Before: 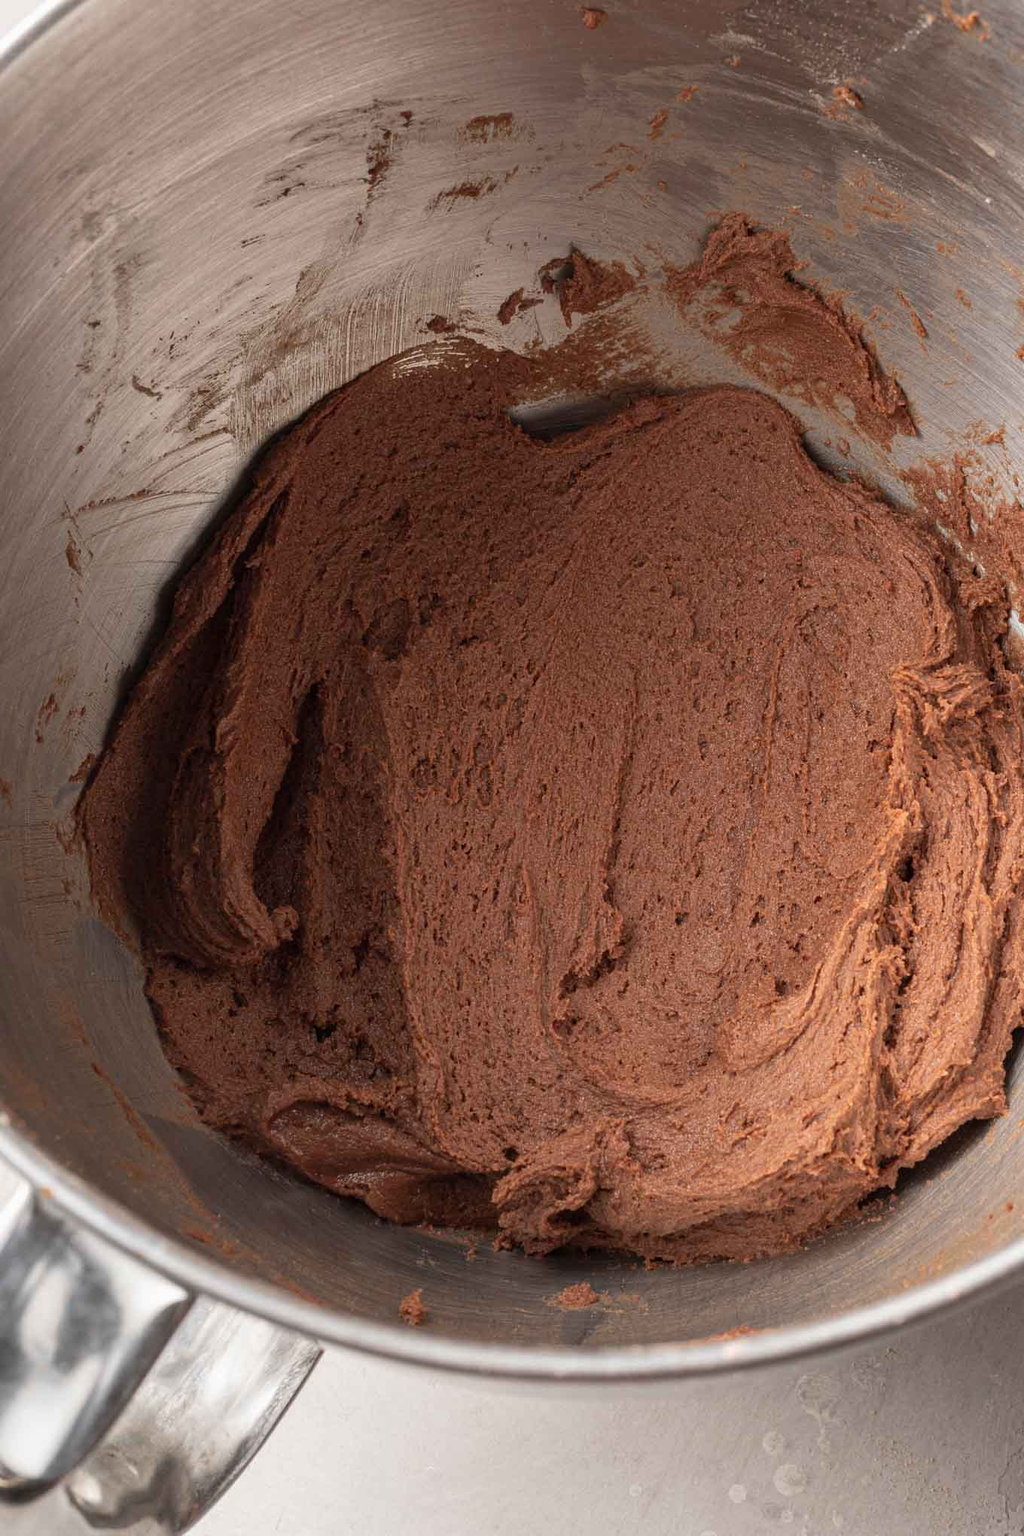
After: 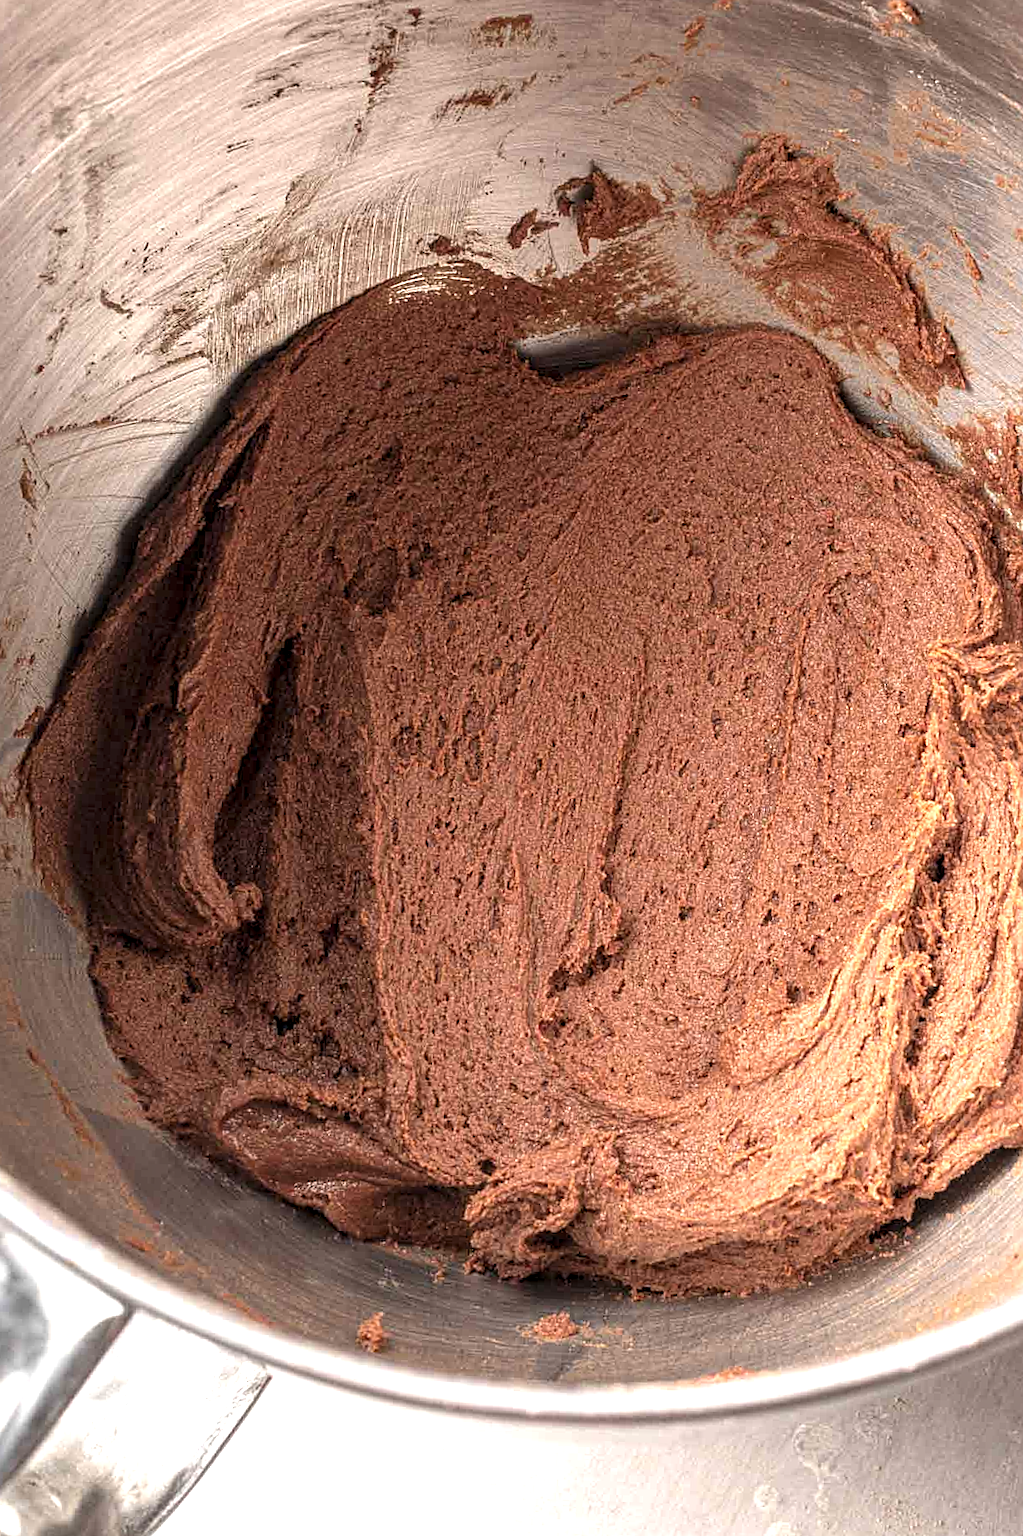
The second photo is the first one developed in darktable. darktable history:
local contrast: on, module defaults
sharpen: on, module defaults
crop and rotate: angle -2.15°, left 3.107%, top 4.136%, right 1.605%, bottom 0.536%
exposure: black level correction 0, exposure 1 EV, compensate exposure bias true, compensate highlight preservation false
levels: levels [0.026, 0.507, 0.987]
